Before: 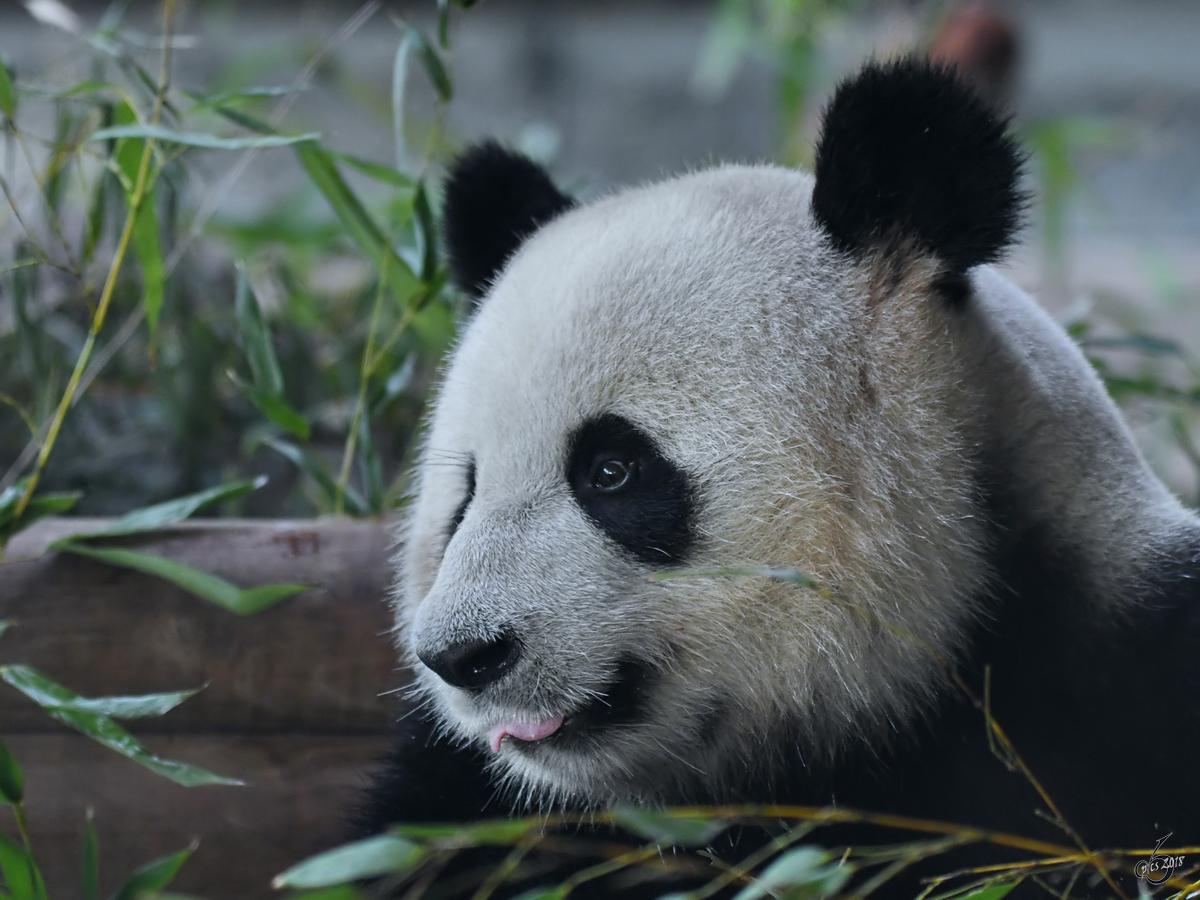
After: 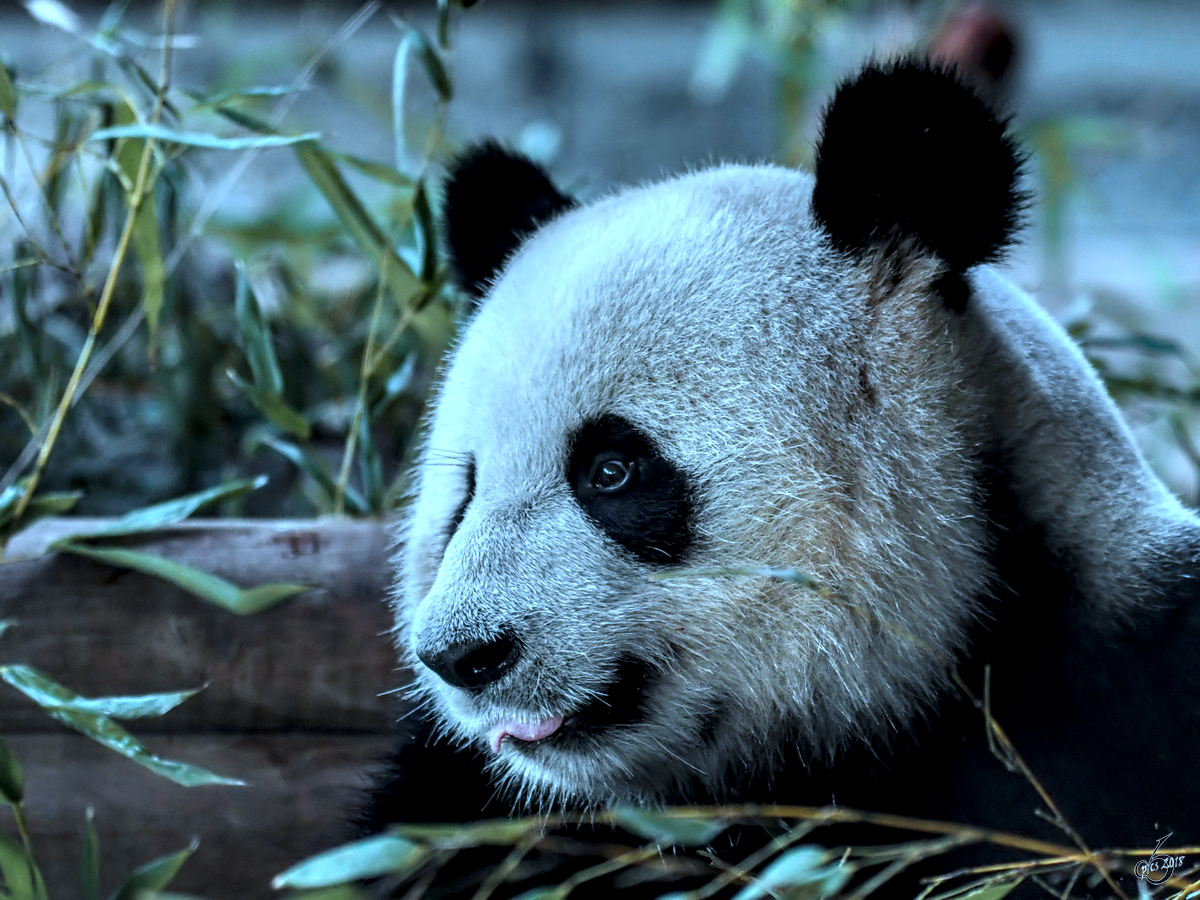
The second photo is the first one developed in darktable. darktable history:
local contrast: highlights 16%, detail 187%
exposure: exposure 0.125 EV, compensate highlight preservation false
color zones: curves: ch1 [(0.309, 0.524) (0.41, 0.329) (0.508, 0.509)]; ch2 [(0.25, 0.457) (0.75, 0.5)]
color correction: highlights a* -9.63, highlights b* -21.82
